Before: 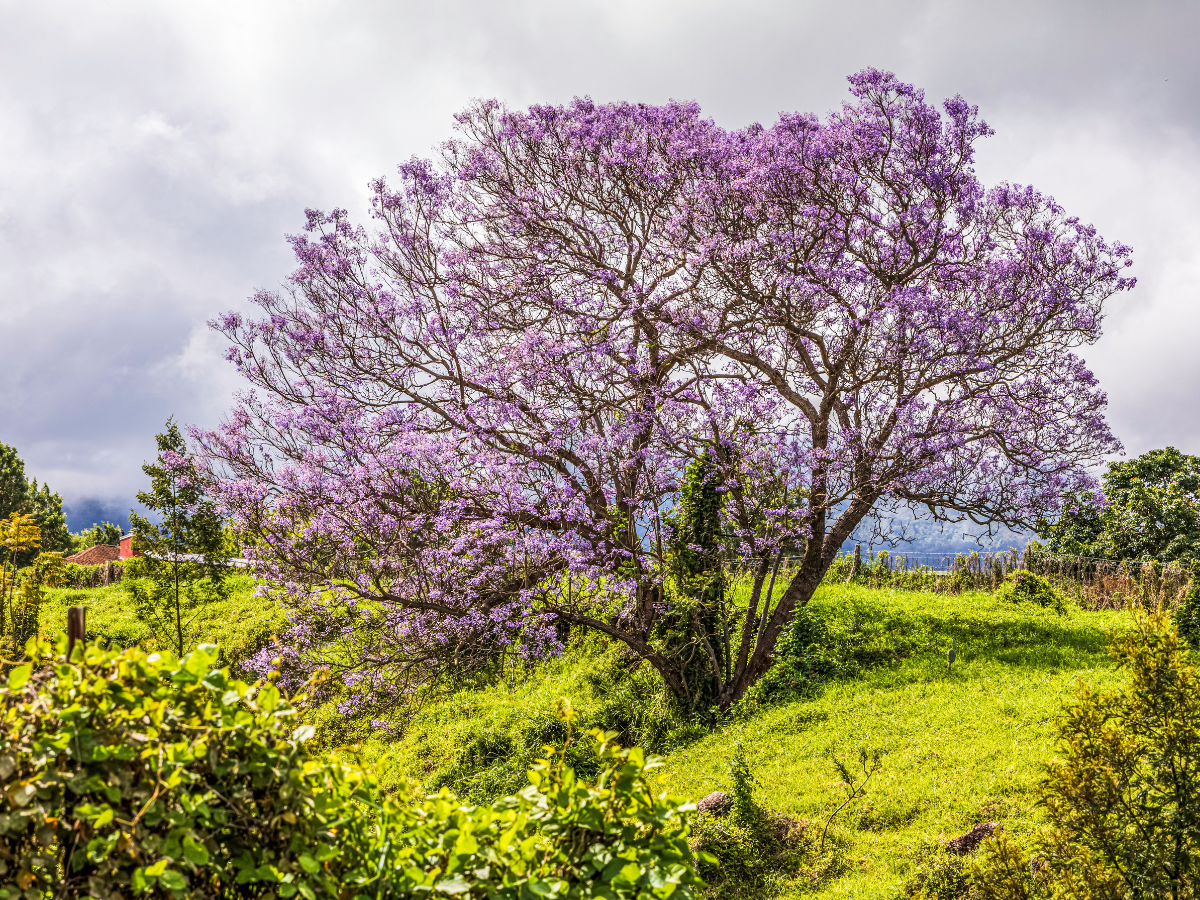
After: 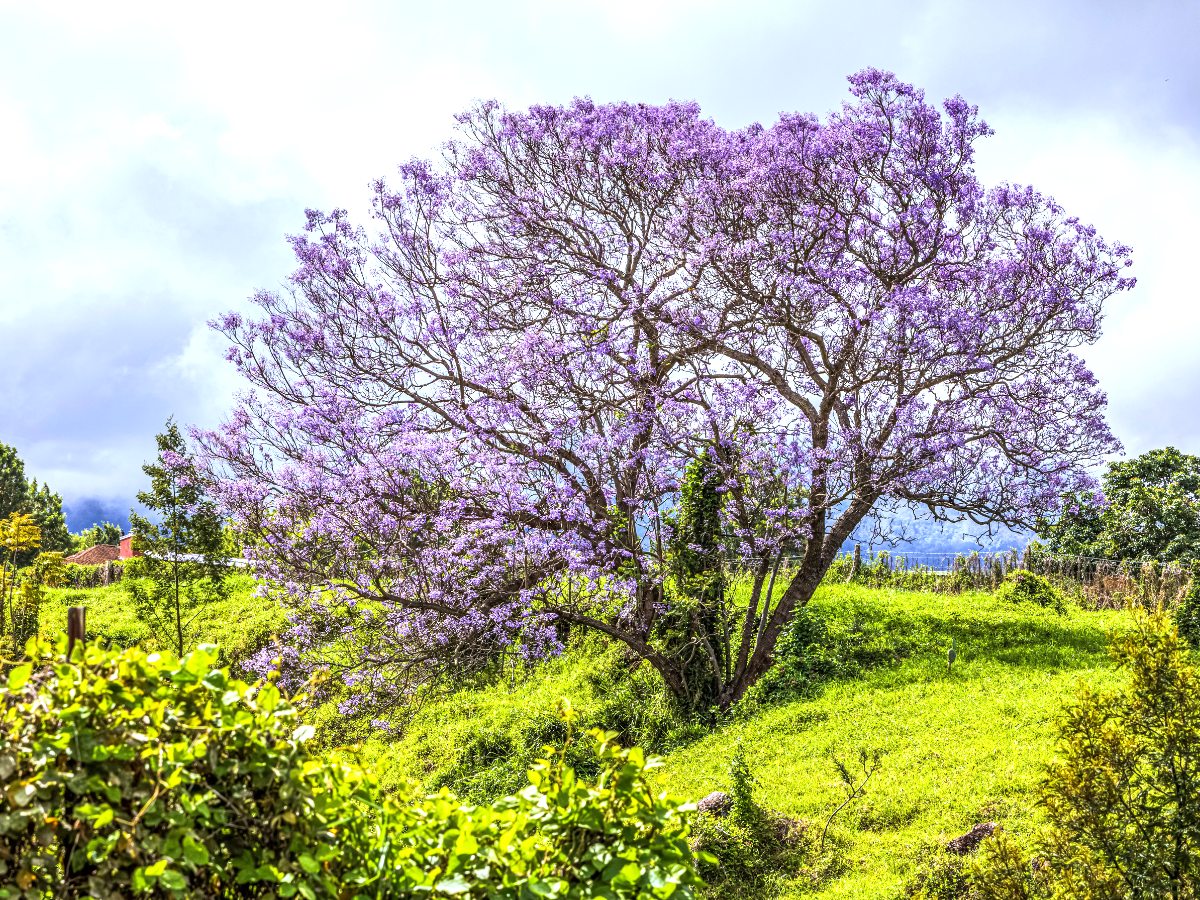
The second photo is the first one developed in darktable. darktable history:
exposure: exposure 0.507 EV, compensate highlight preservation false
white balance: red 0.926, green 1.003, blue 1.133
